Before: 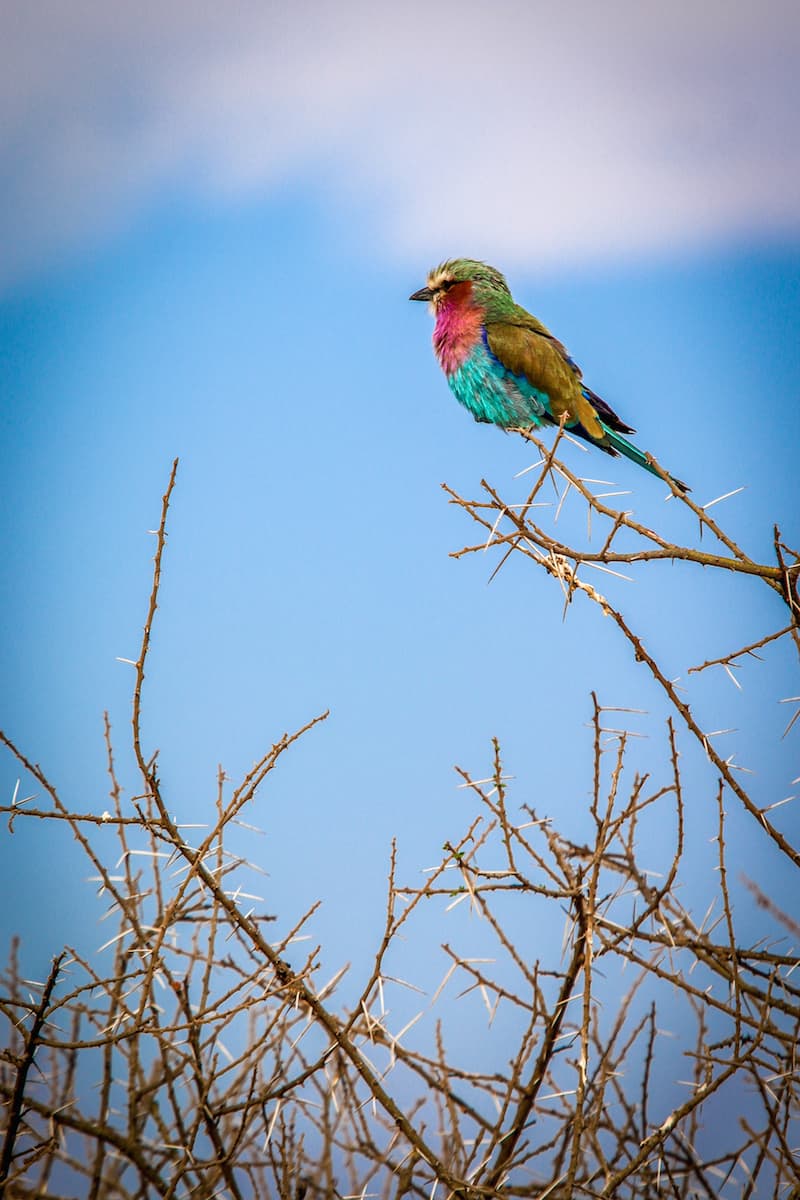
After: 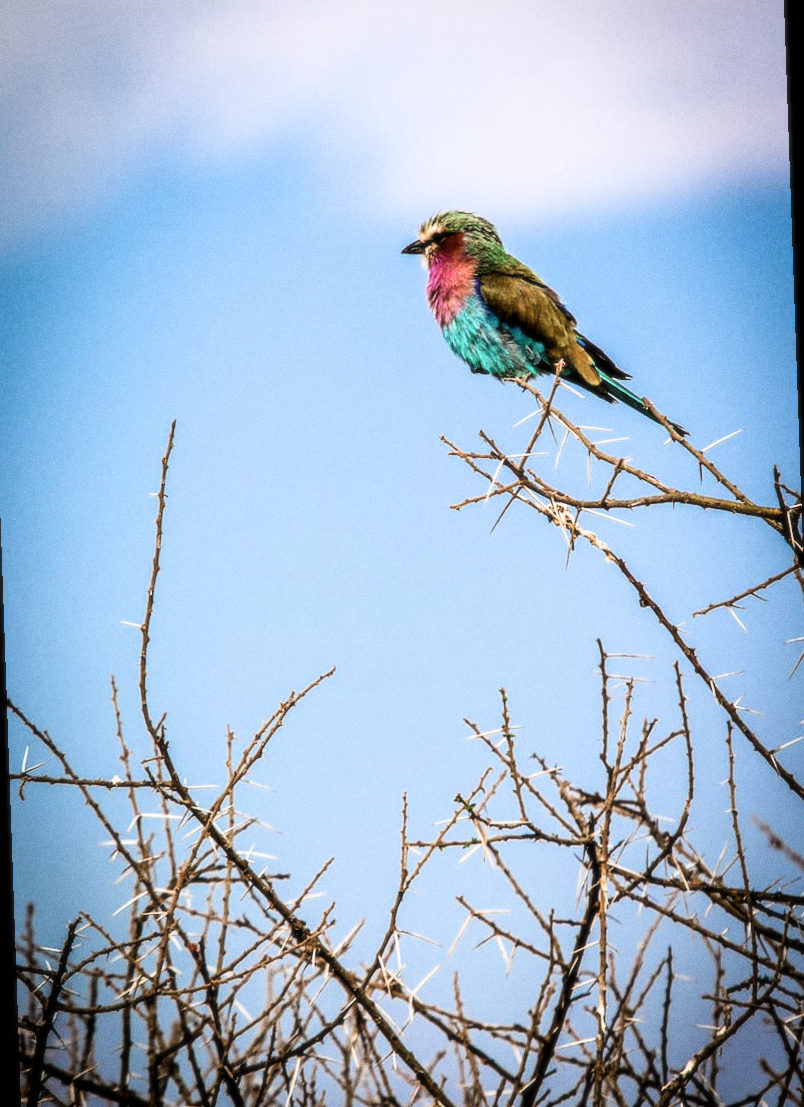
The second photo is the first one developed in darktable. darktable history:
grain: coarseness 0.09 ISO
filmic rgb: black relative exposure -3.75 EV, white relative exposure 2.4 EV, dynamic range scaling -50%, hardness 3.42, latitude 30%, contrast 1.8
rotate and perspective: rotation -2°, crop left 0.022, crop right 0.978, crop top 0.049, crop bottom 0.951
soften: size 10%, saturation 50%, brightness 0.2 EV, mix 10%
